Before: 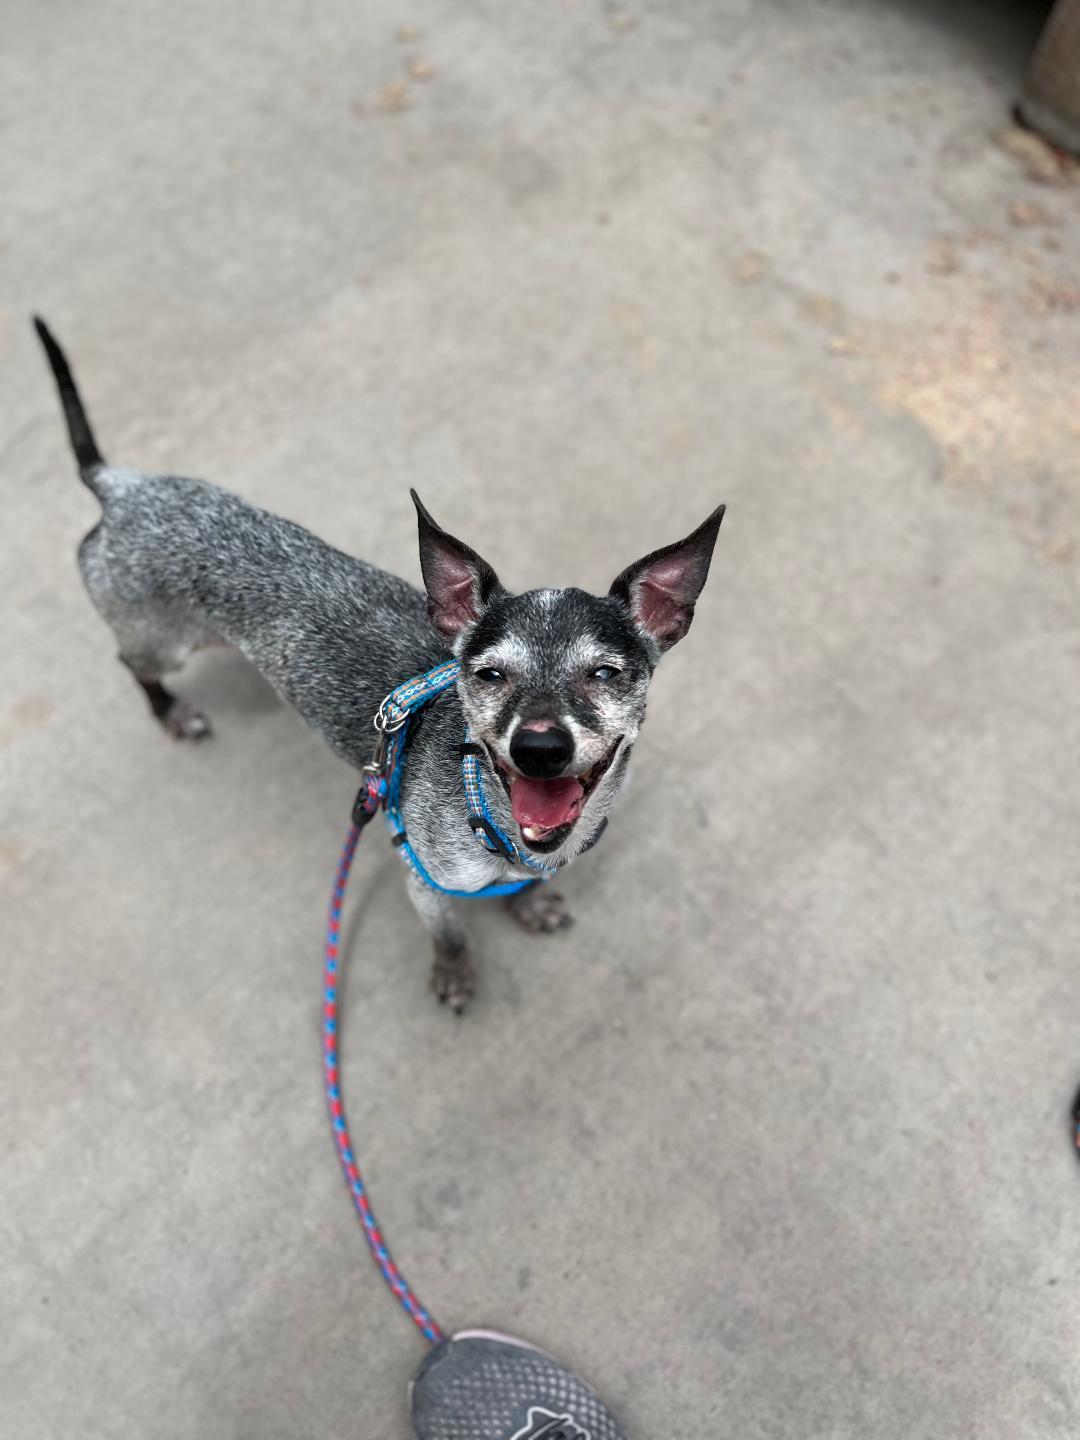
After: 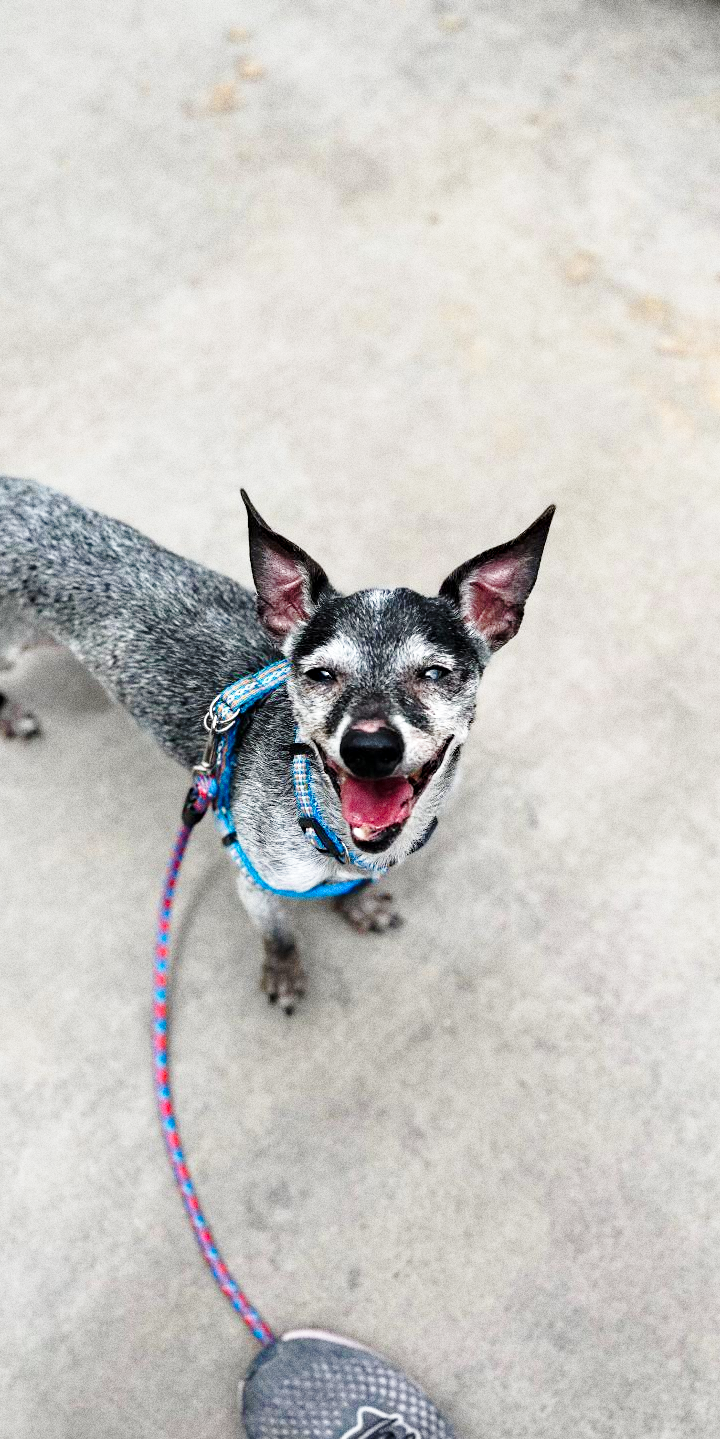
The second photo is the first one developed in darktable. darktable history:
base curve: curves: ch0 [(0, 0) (0.028, 0.03) (0.121, 0.232) (0.46, 0.748) (0.859, 0.968) (1, 1)], preserve colors none
haze removal: compatibility mode true, adaptive false
grain: coarseness 0.09 ISO, strength 40%
crop and rotate: left 15.754%, right 17.579%
